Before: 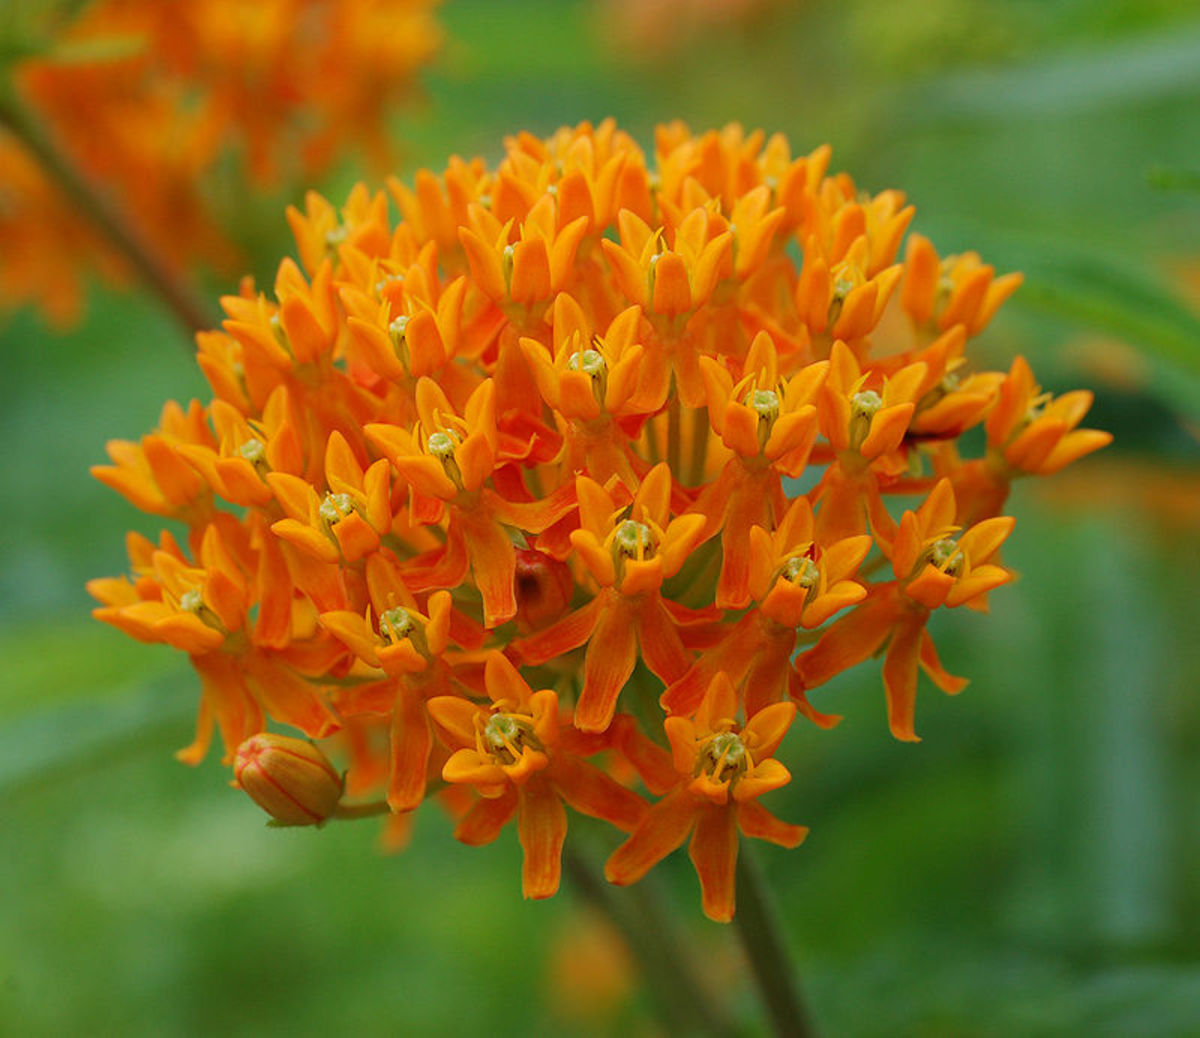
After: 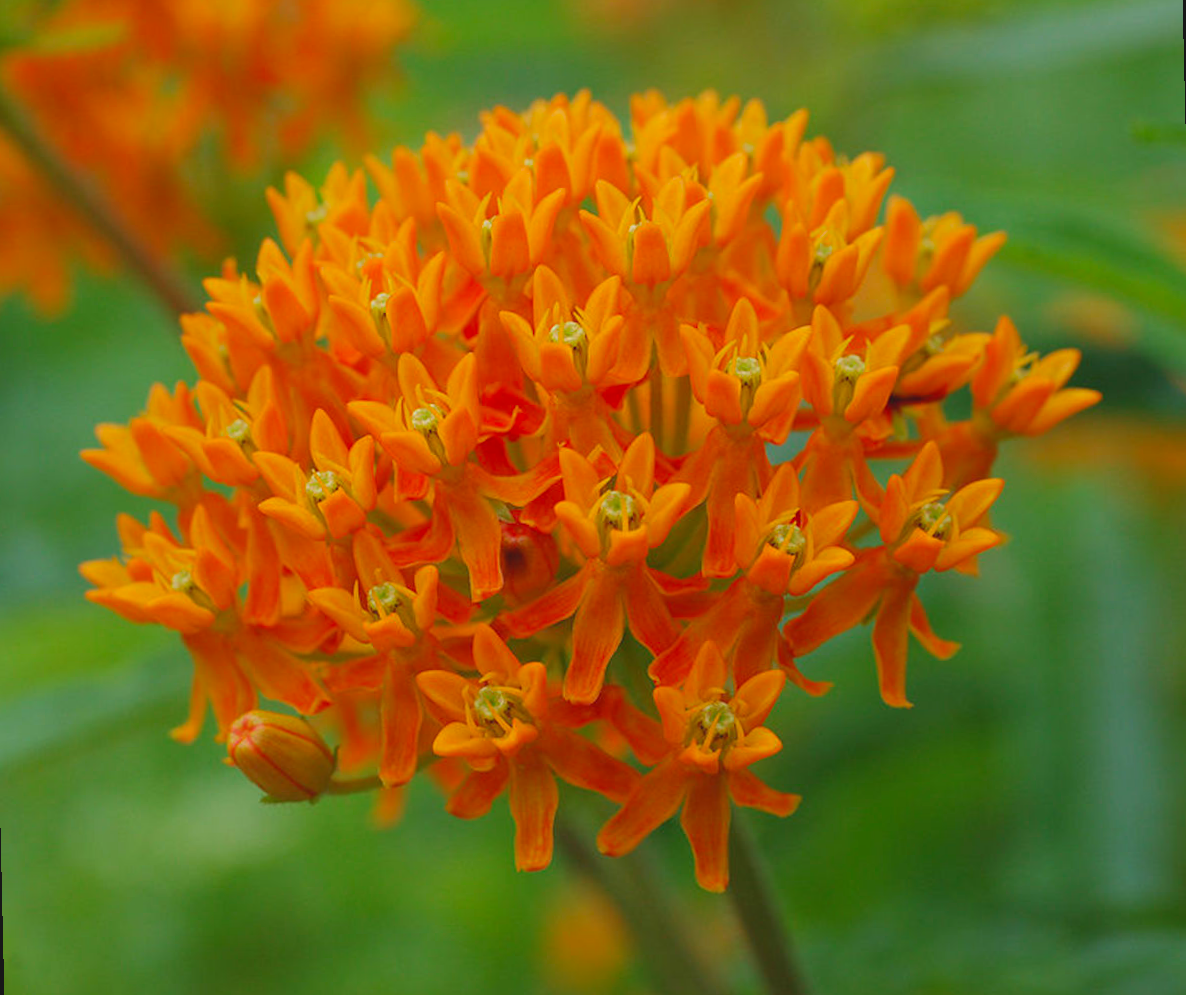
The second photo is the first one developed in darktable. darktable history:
lowpass: radius 0.1, contrast 0.85, saturation 1.1, unbound 0
rotate and perspective: rotation -1.32°, lens shift (horizontal) -0.031, crop left 0.015, crop right 0.985, crop top 0.047, crop bottom 0.982
